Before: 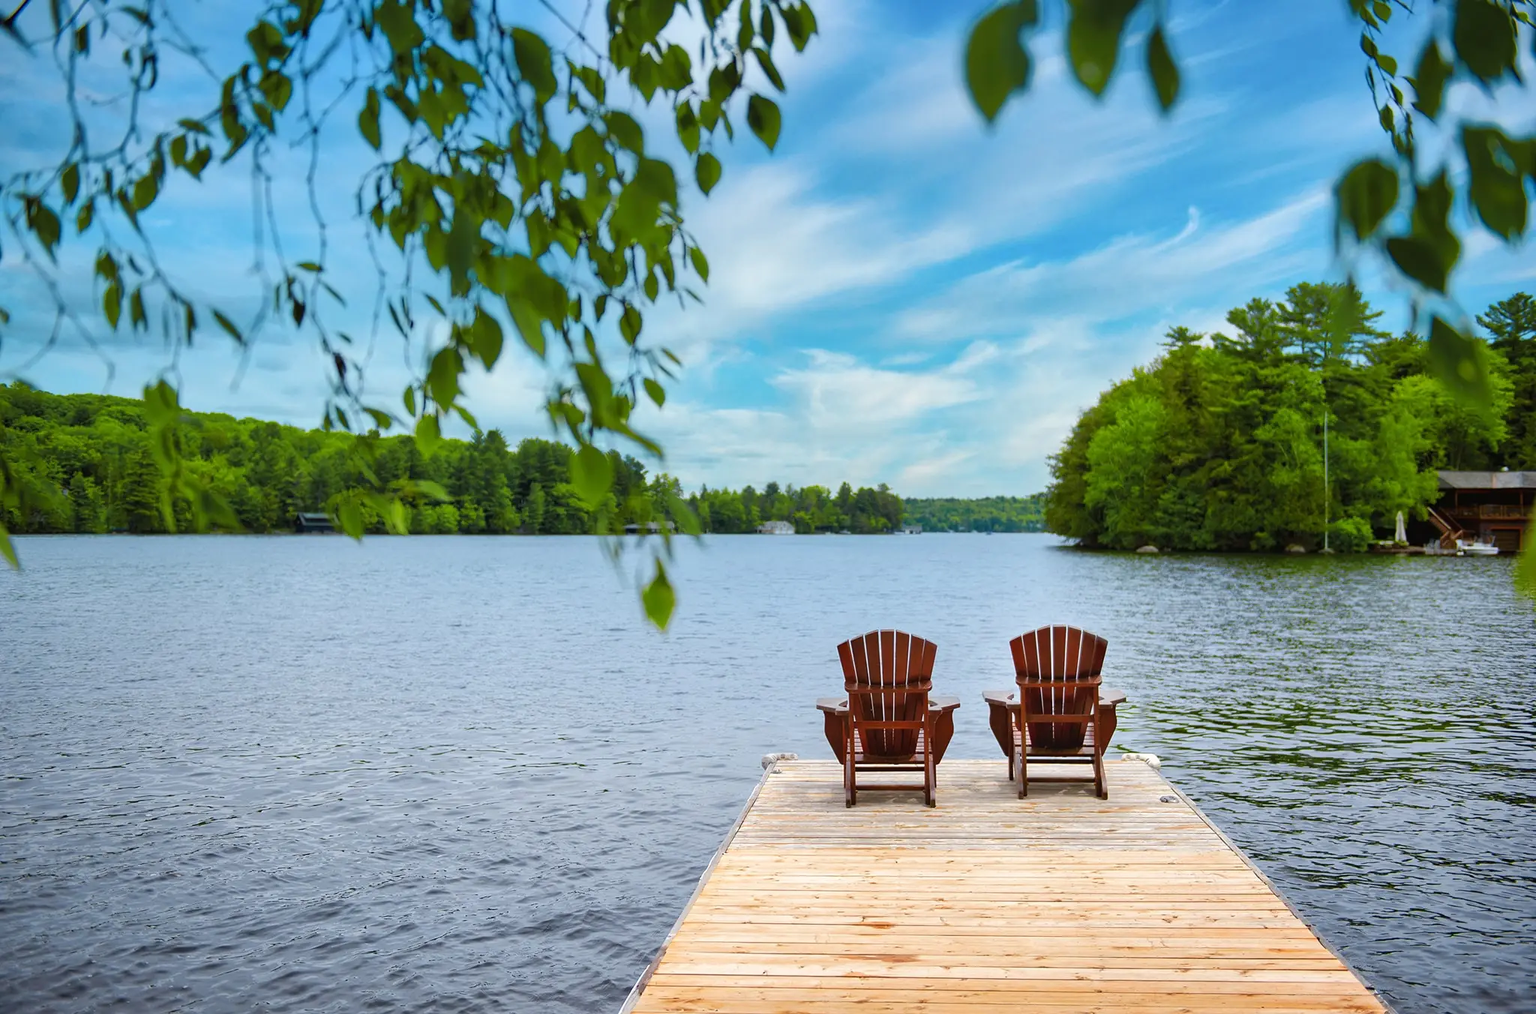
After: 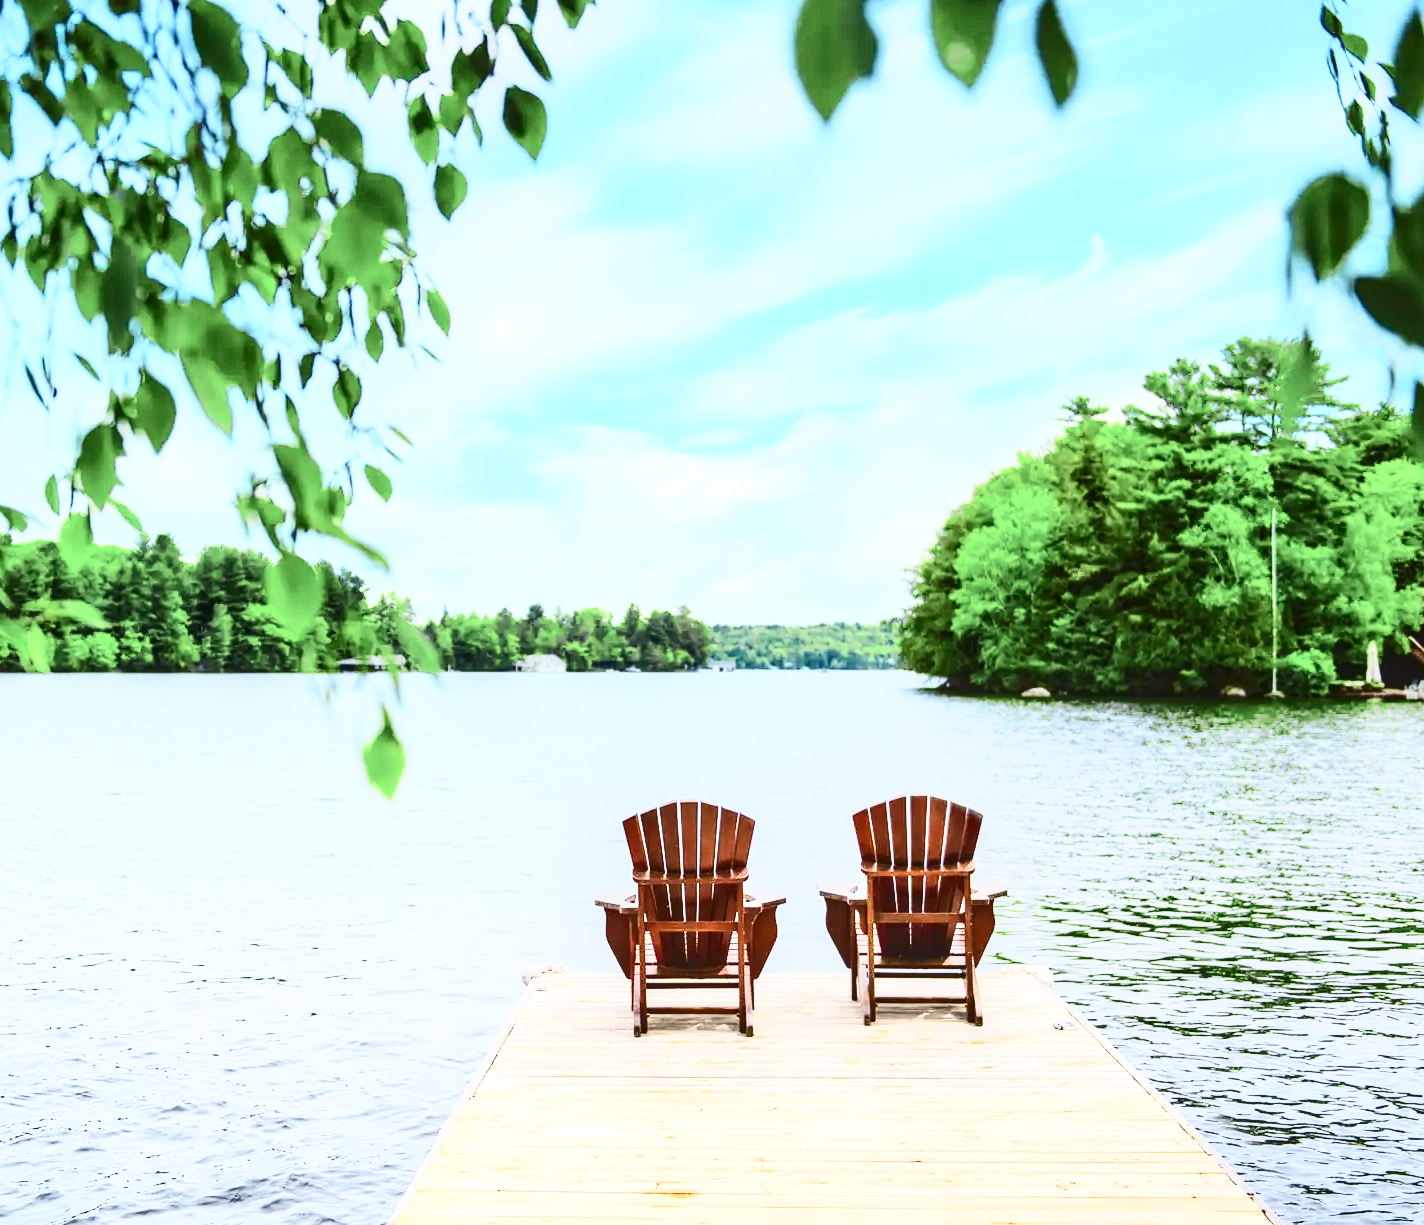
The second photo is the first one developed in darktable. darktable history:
crop and rotate: left 24.154%, top 3.032%, right 6.306%, bottom 6.315%
color zones: curves: ch2 [(0, 0.5) (0.143, 0.517) (0.286, 0.571) (0.429, 0.522) (0.571, 0.5) (0.714, 0.5) (0.857, 0.5) (1, 0.5)]
contrast brightness saturation: contrast 0.51, saturation -0.087
base curve: curves: ch0 [(0, 0) (0.204, 0.334) (0.55, 0.733) (1, 1)], preserve colors none
local contrast: detail 117%
exposure: black level correction 0, exposure 0.695 EV, compensate highlight preservation false
